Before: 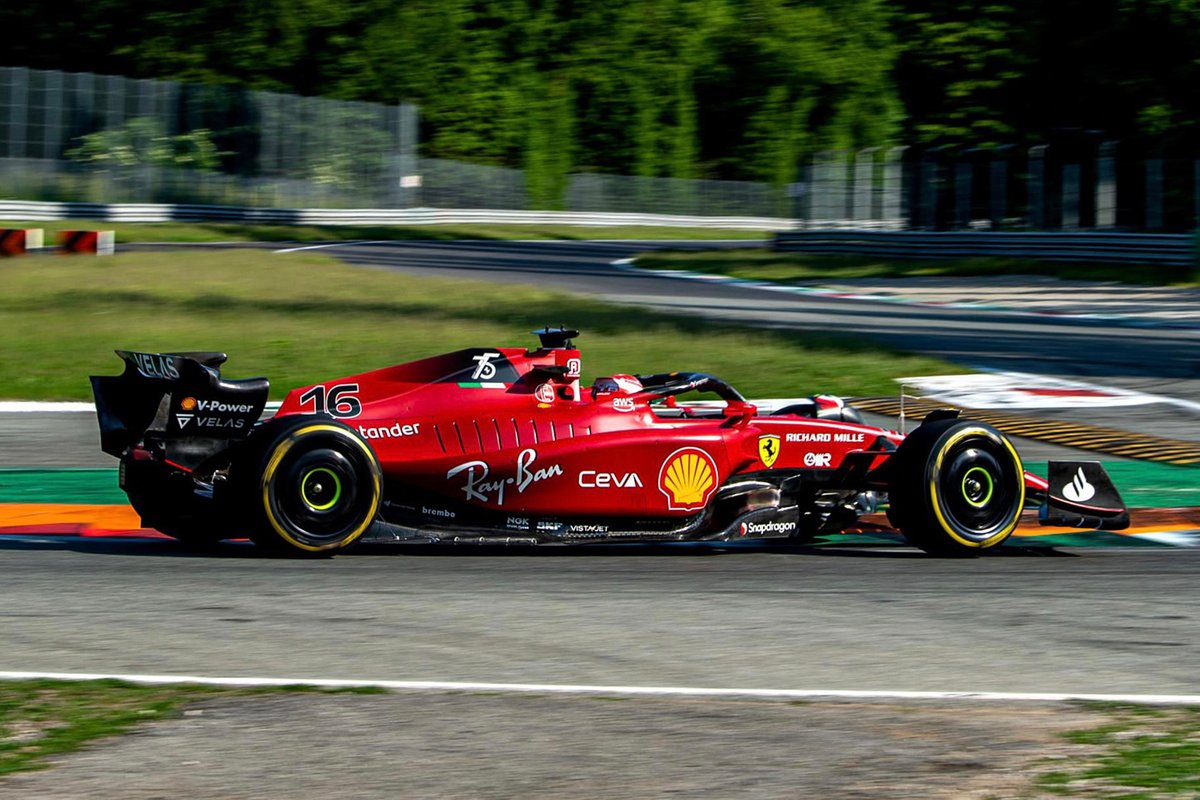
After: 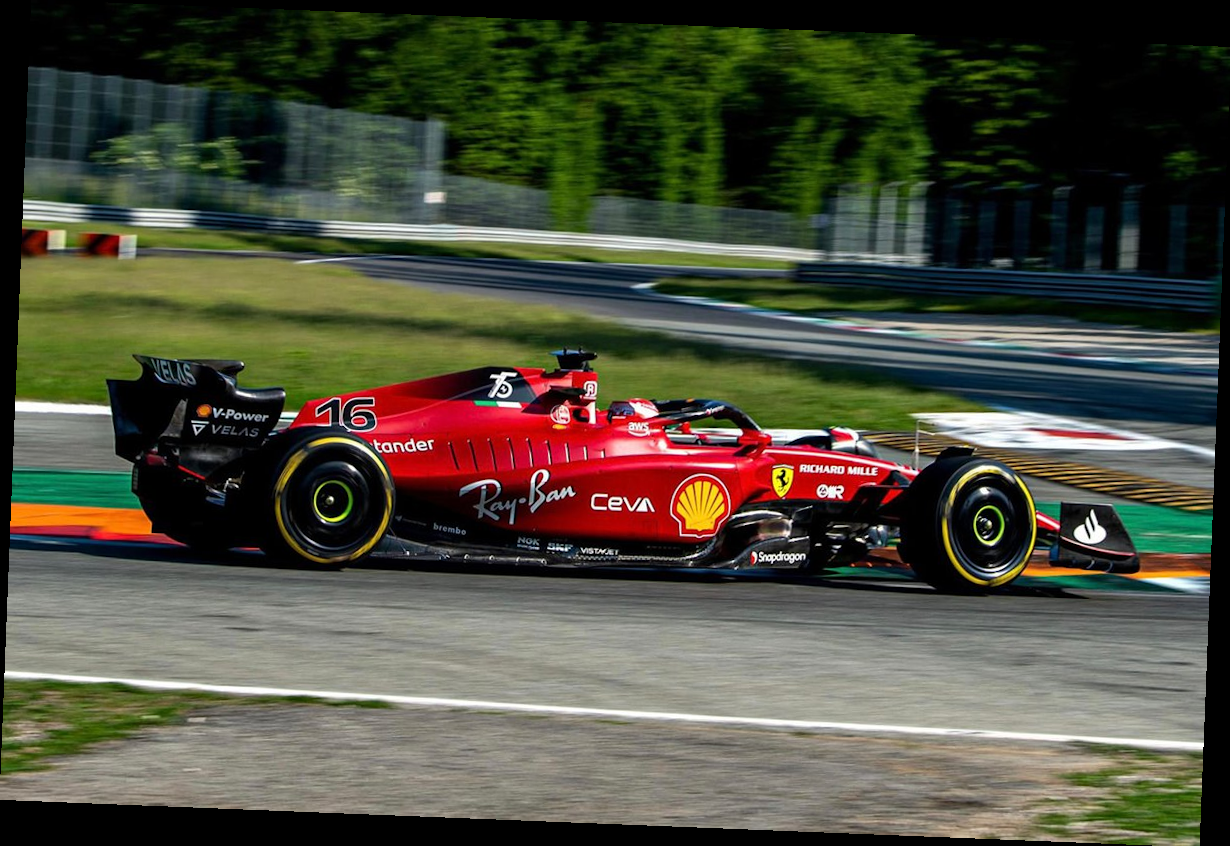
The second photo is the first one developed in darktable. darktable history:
rotate and perspective: rotation 2.27°, automatic cropping off
